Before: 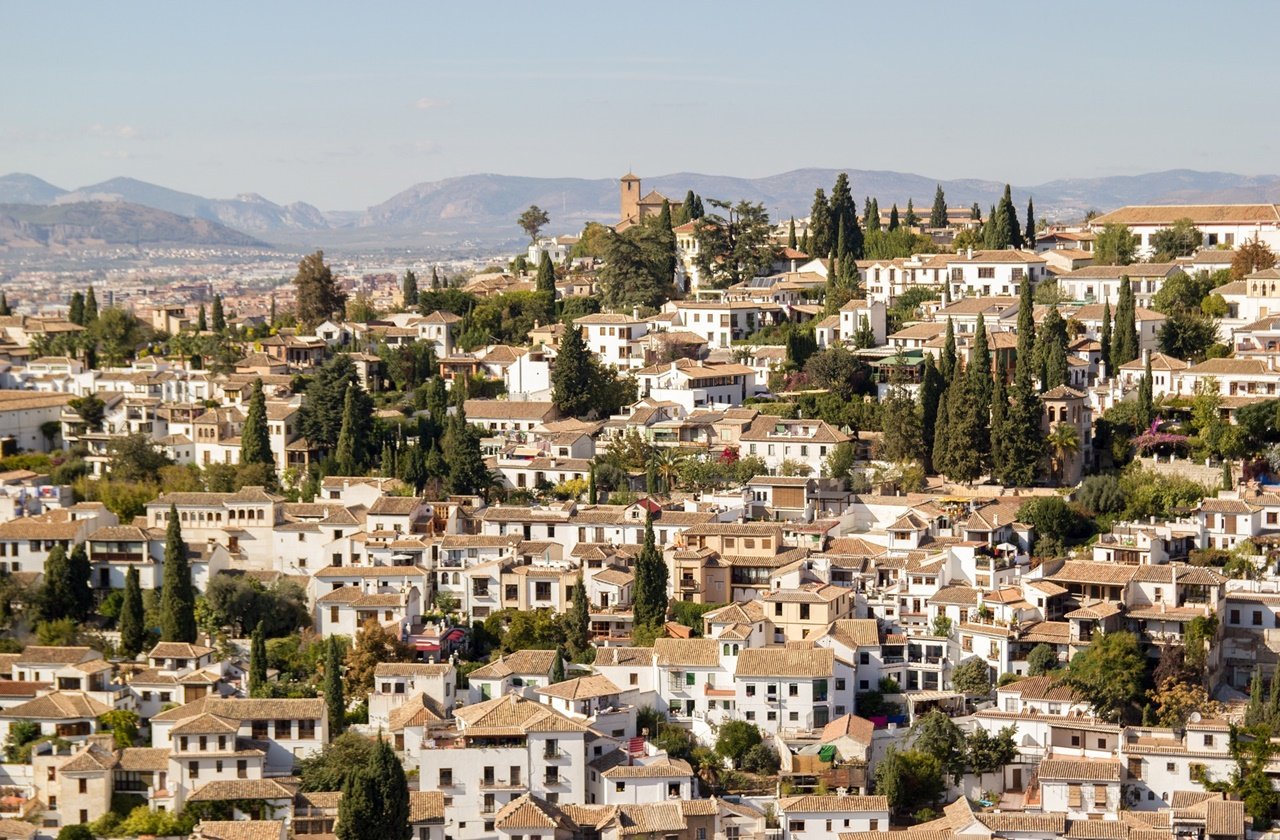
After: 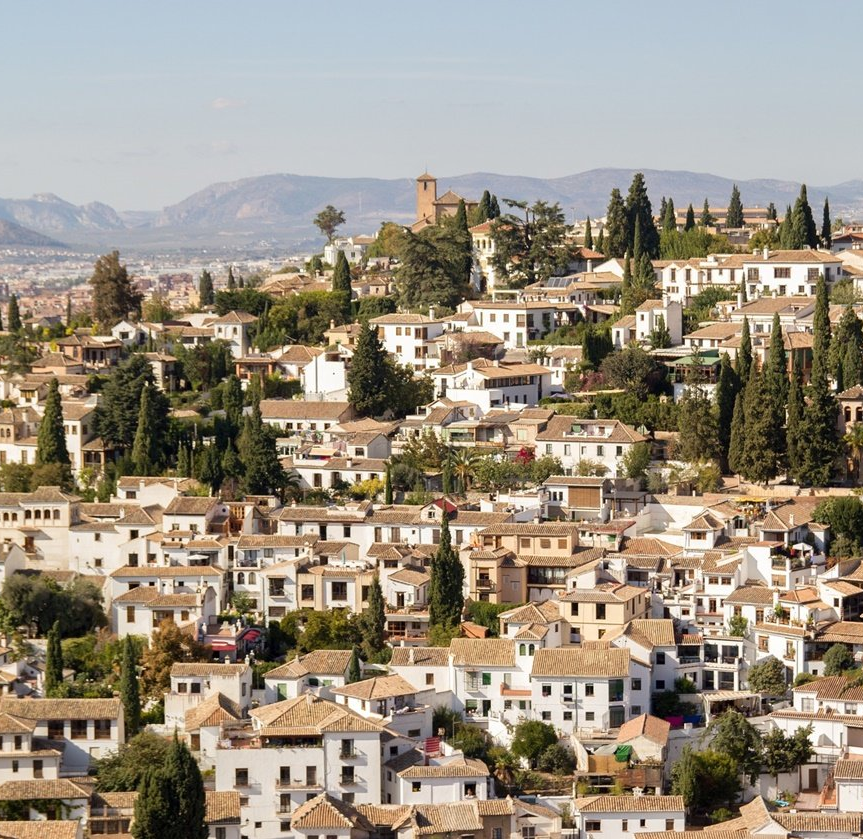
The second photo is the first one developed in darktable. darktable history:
crop and rotate: left 15.956%, right 16.585%
